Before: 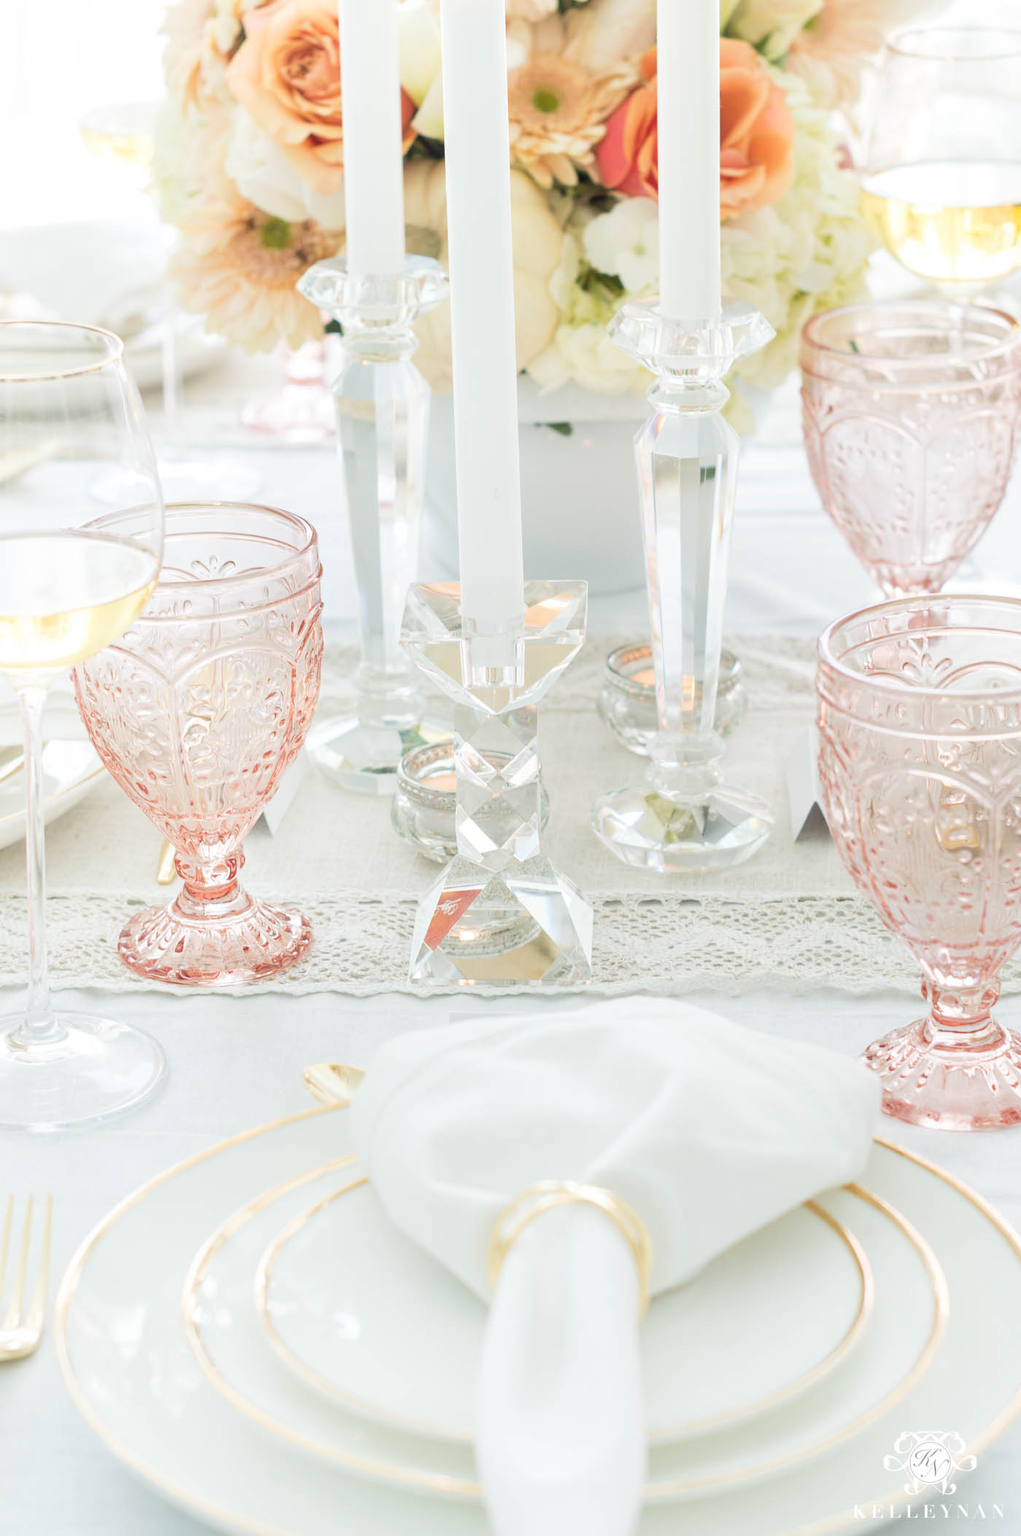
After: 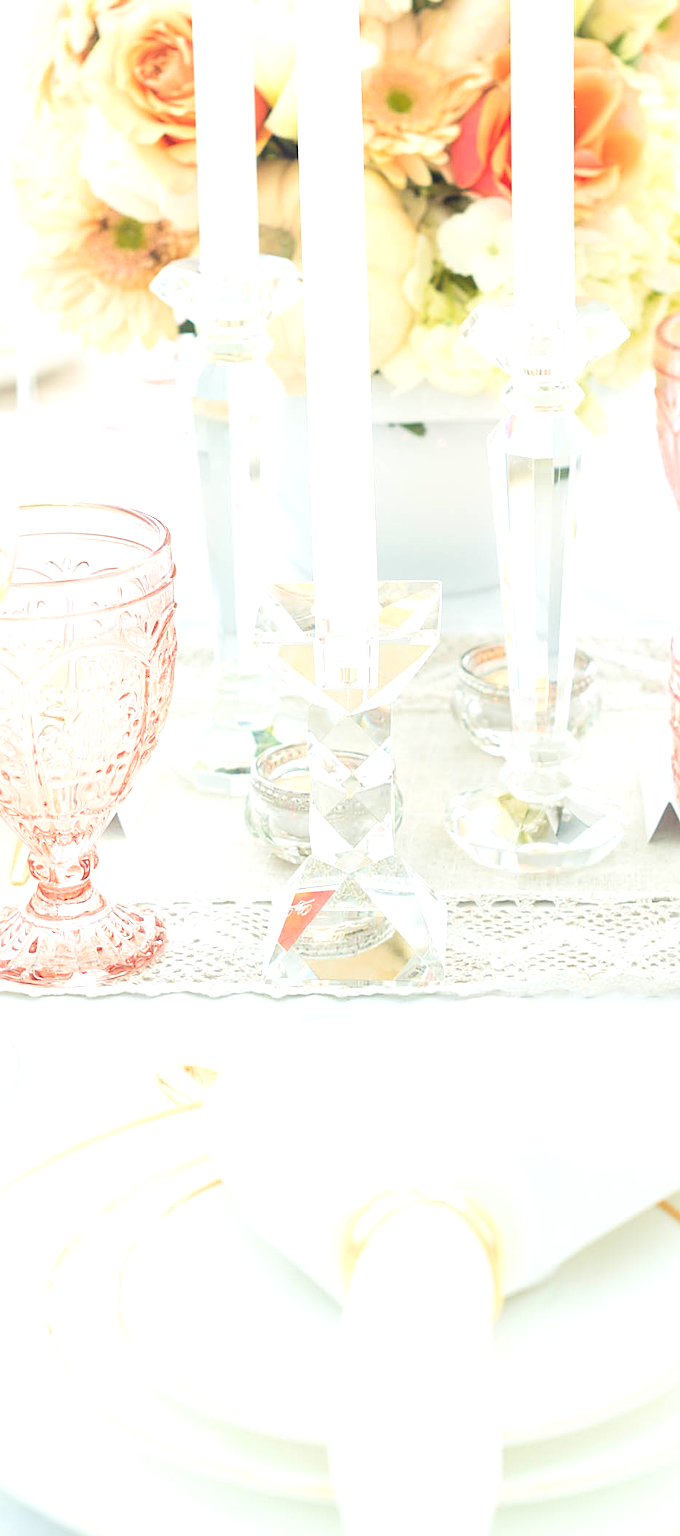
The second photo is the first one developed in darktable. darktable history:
crop and rotate: left 14.436%, right 18.898%
sharpen: on, module defaults
exposure: black level correction 0, exposure 0.7 EV, compensate exposure bias true, compensate highlight preservation false
contrast brightness saturation: contrast -0.1, brightness 0.05, saturation 0.08
